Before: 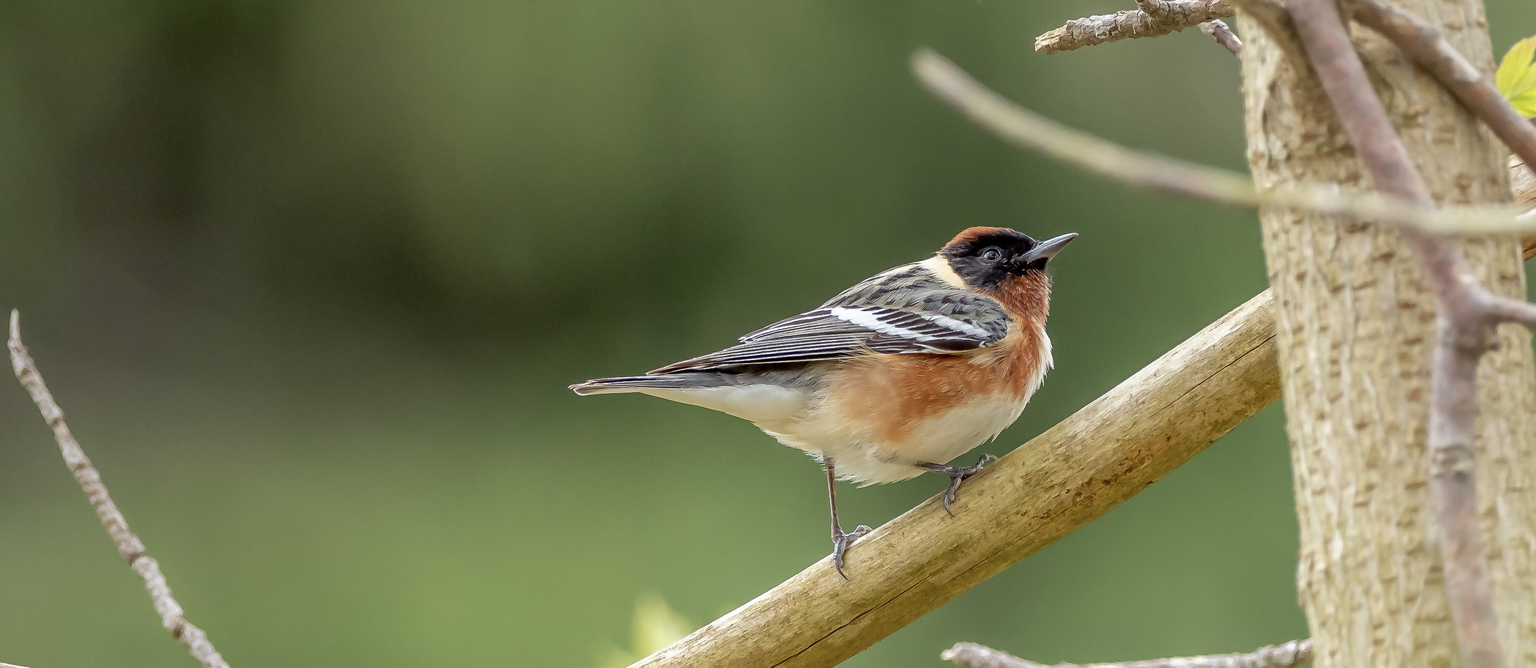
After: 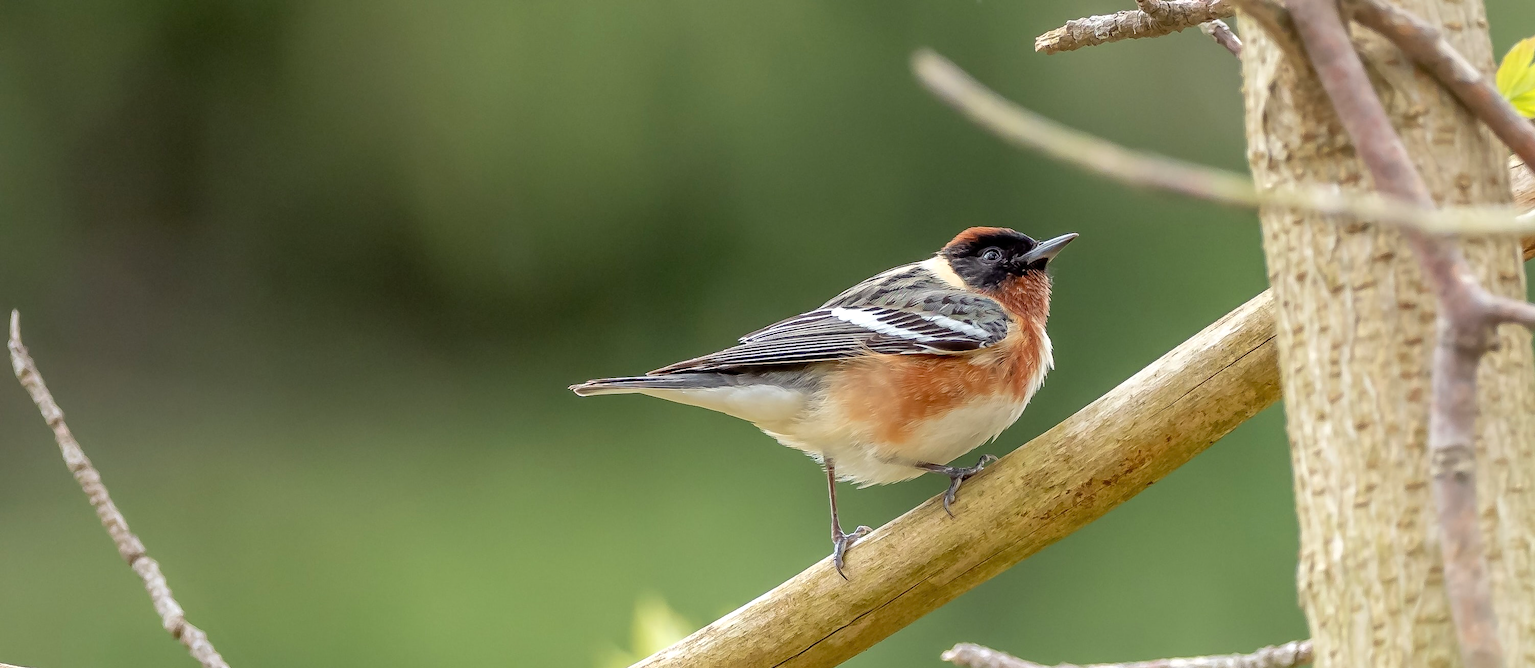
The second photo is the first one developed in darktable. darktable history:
shadows and highlights: shadows -12.98, white point adjustment 4.16, highlights 28.02
